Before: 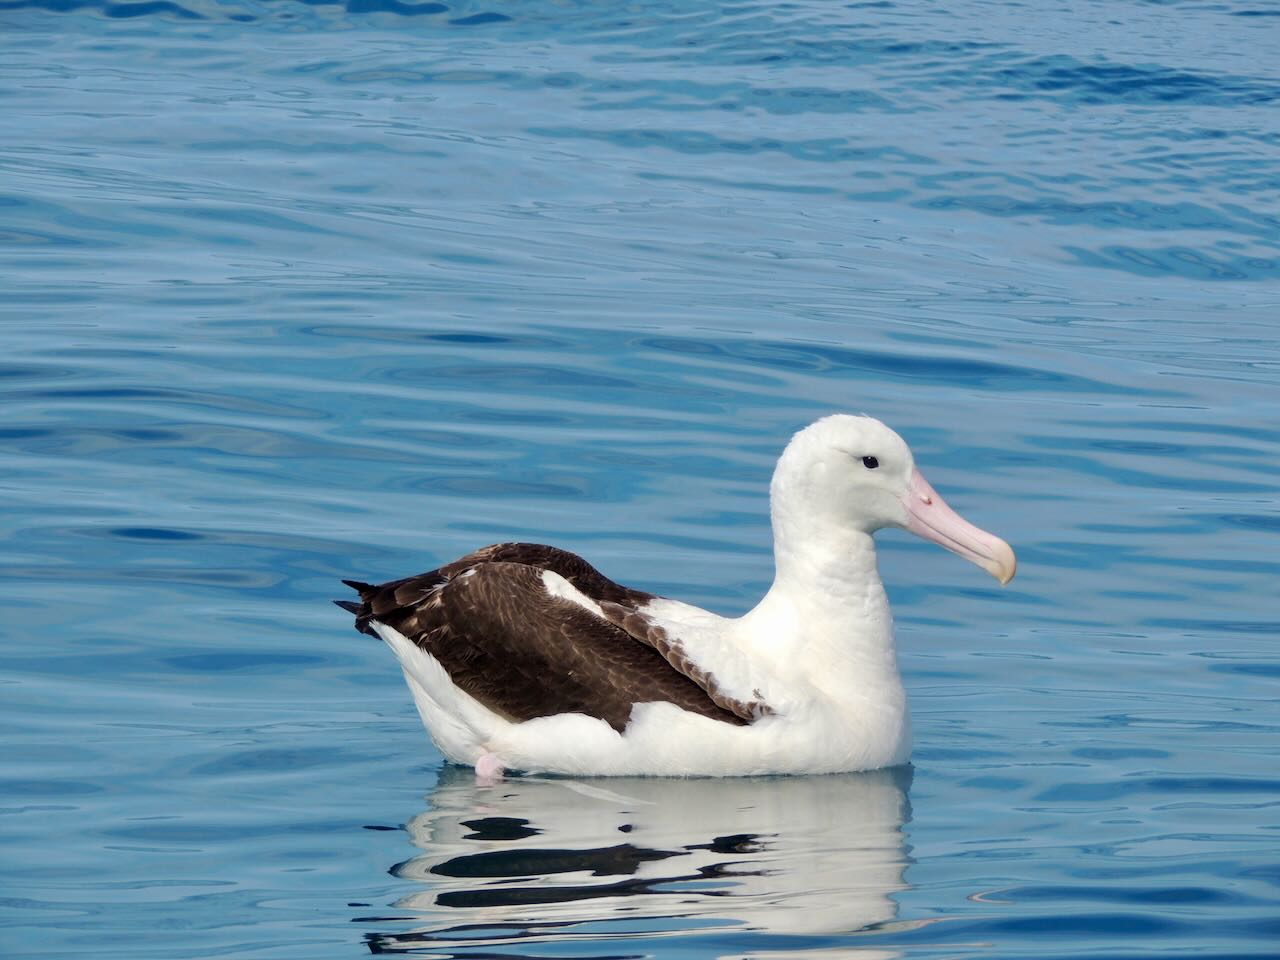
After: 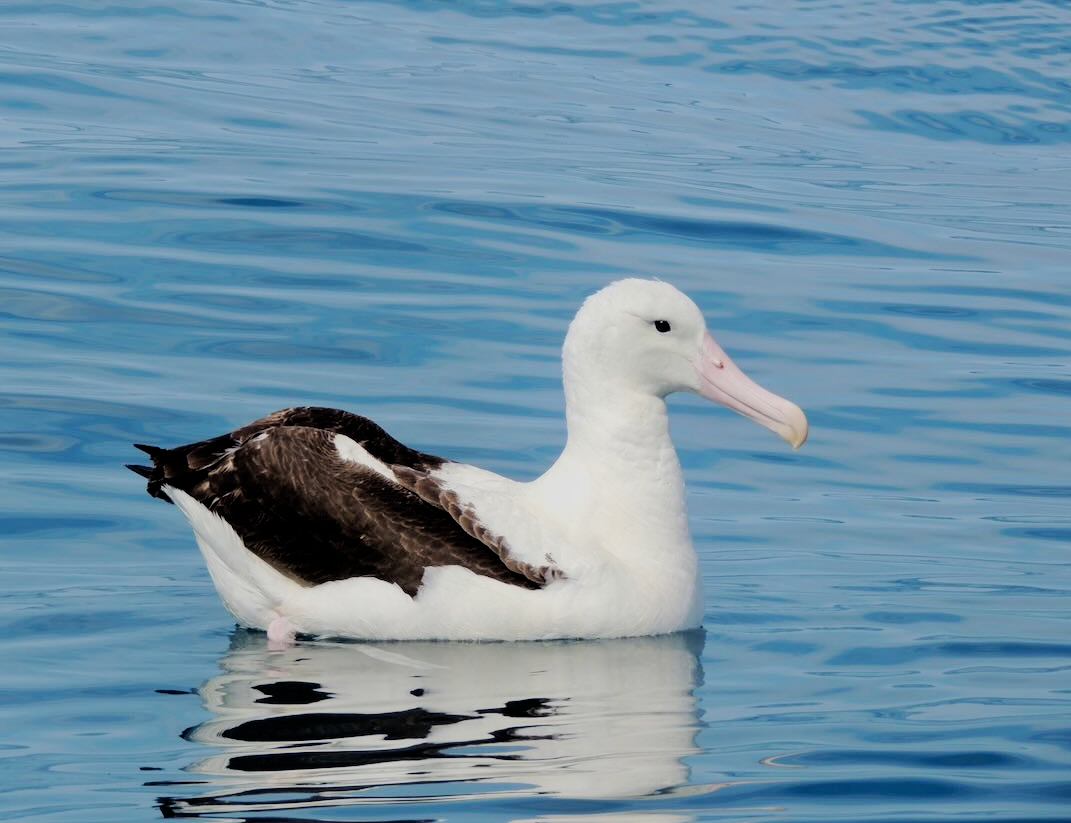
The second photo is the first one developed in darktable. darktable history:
filmic rgb: black relative exposure -5 EV, hardness 2.88, contrast 1.1, highlights saturation mix -20%
crop: left 16.315%, top 14.246%
shadows and highlights: shadows -24.28, highlights 49.77, soften with gaussian
